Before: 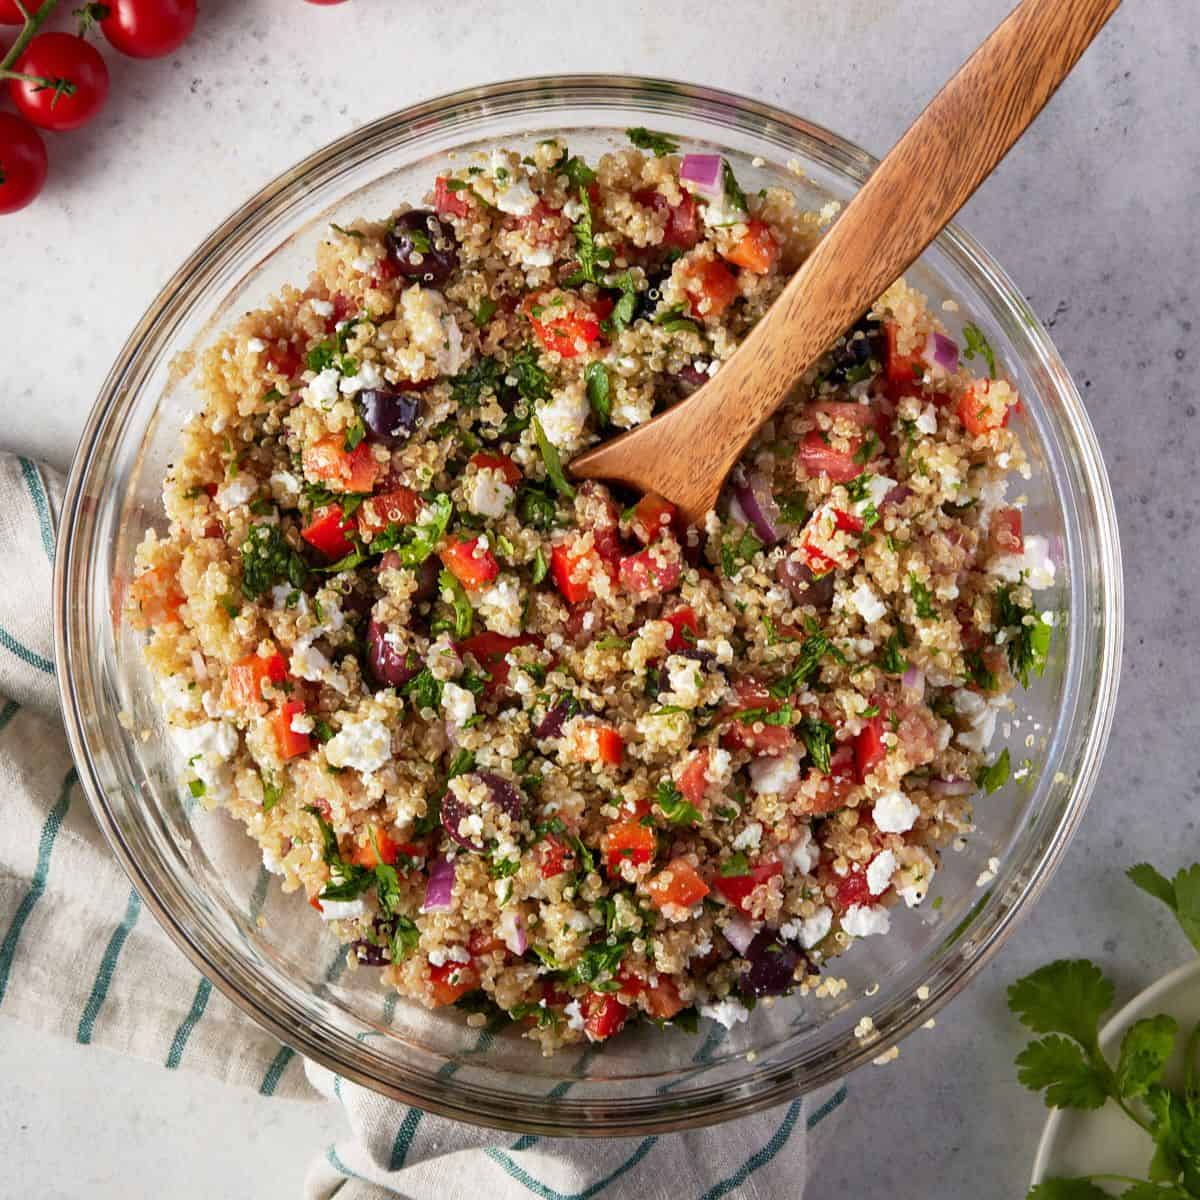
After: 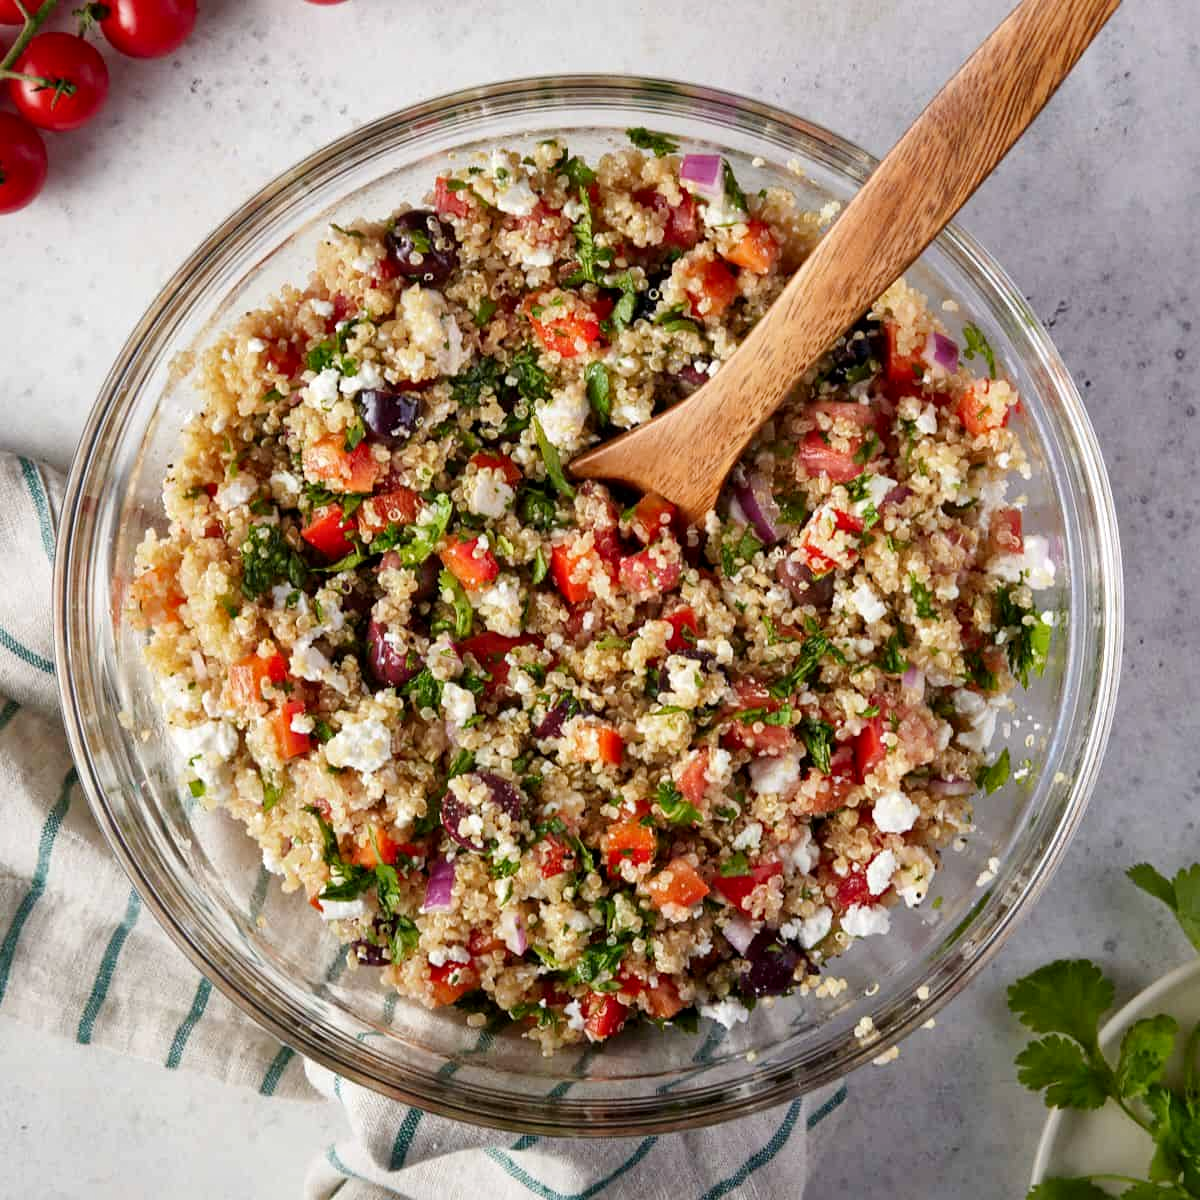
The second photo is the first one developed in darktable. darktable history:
local contrast: mode bilateral grid, contrast 20, coarseness 51, detail 130%, midtone range 0.2
tone curve: curves: ch0 [(0, 0.012) (0.036, 0.035) (0.274, 0.288) (0.504, 0.536) (0.844, 0.84) (1, 0.983)]; ch1 [(0, 0) (0.389, 0.403) (0.462, 0.486) (0.499, 0.498) (0.511, 0.502) (0.536, 0.547) (0.567, 0.588) (0.626, 0.645) (0.749, 0.781) (1, 1)]; ch2 [(0, 0) (0.457, 0.486) (0.5, 0.5) (0.56, 0.551) (0.615, 0.607) (0.704, 0.732) (1, 1)], preserve colors none
